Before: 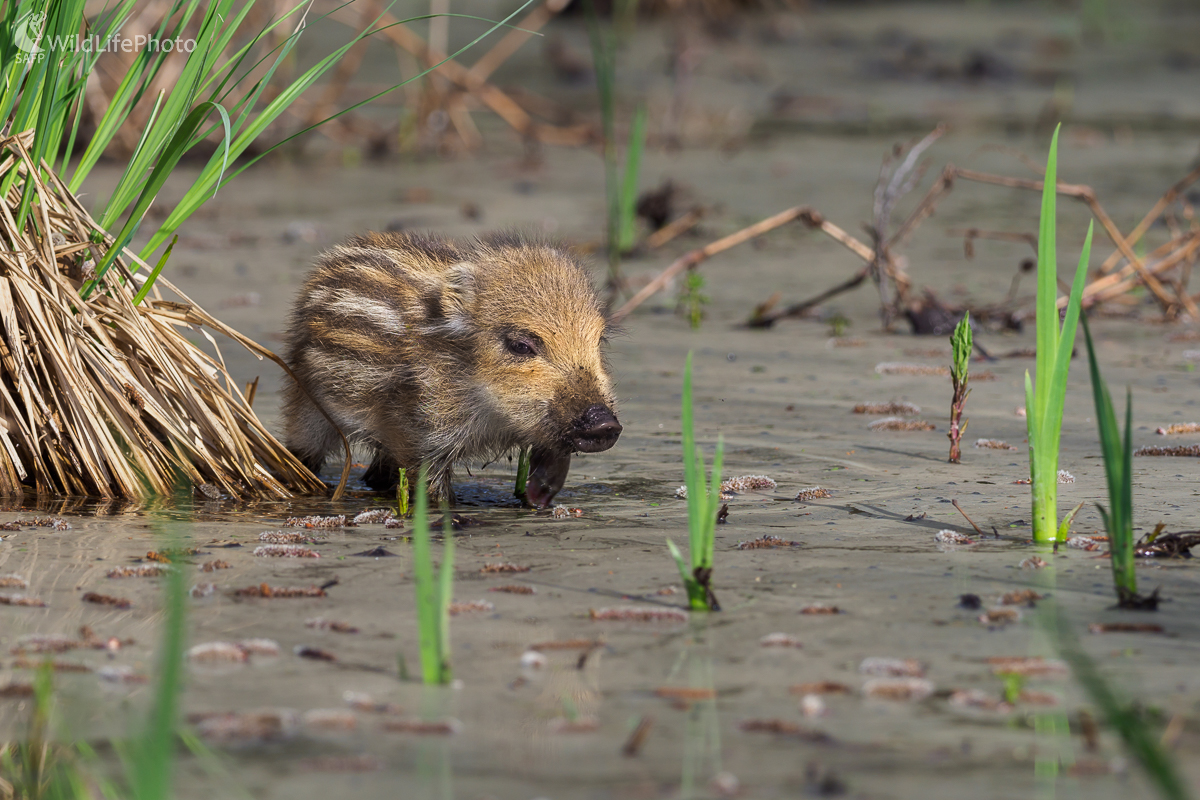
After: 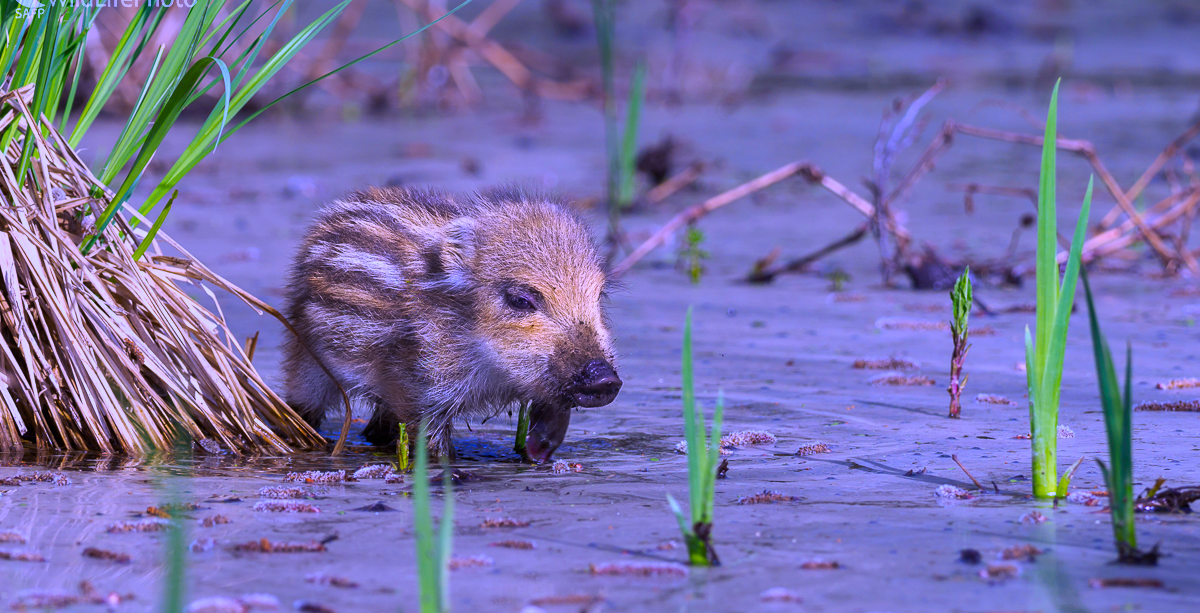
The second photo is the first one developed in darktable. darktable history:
crop: top 5.667%, bottom 17.637%
color balance rgb: linear chroma grading › global chroma 15%, perceptual saturation grading › global saturation 30%
white balance: red 0.98, blue 1.61
